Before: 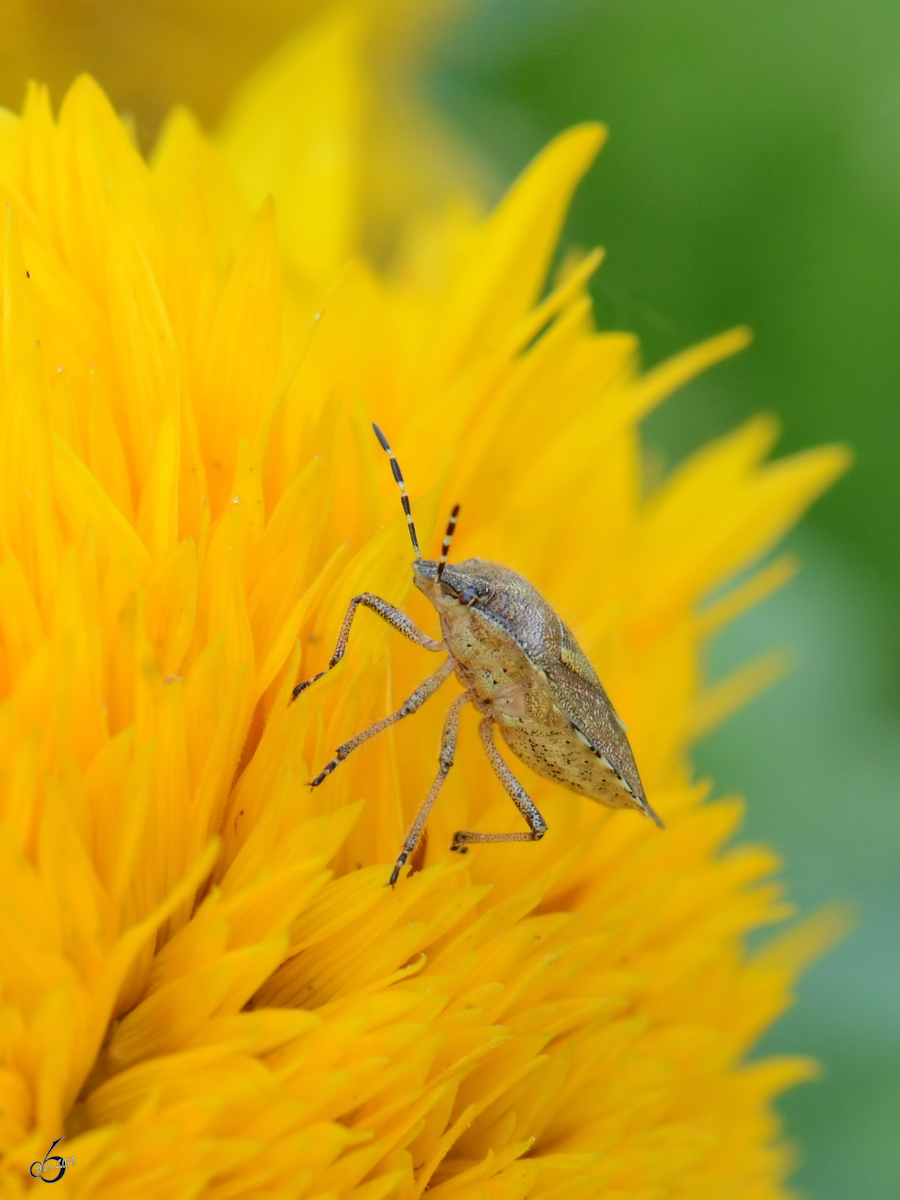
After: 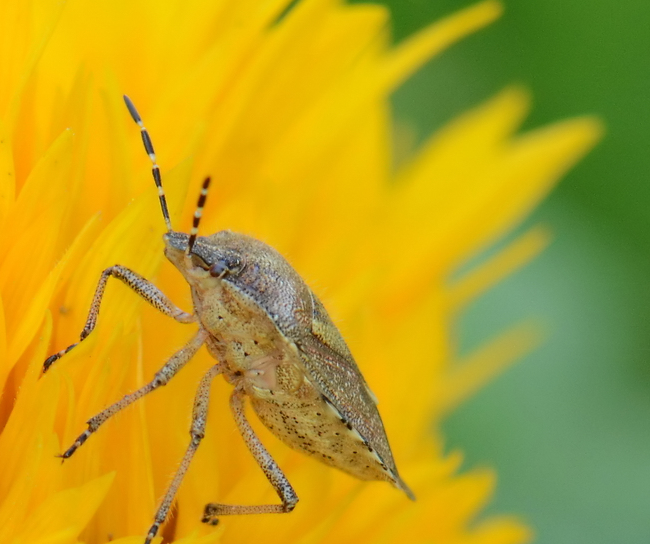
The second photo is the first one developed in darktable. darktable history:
crop and rotate: left 27.741%, top 27.4%, bottom 27.2%
